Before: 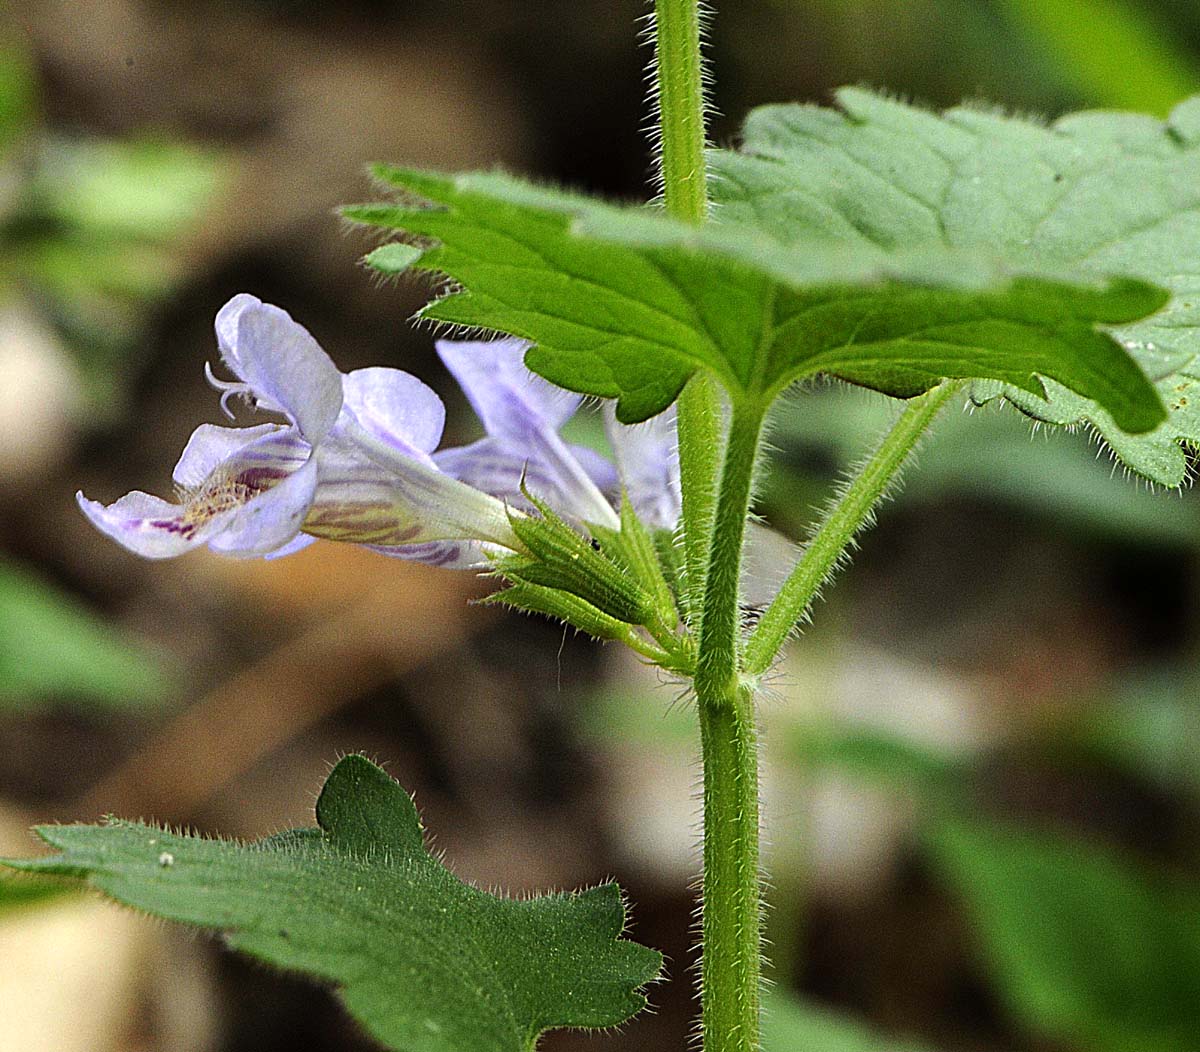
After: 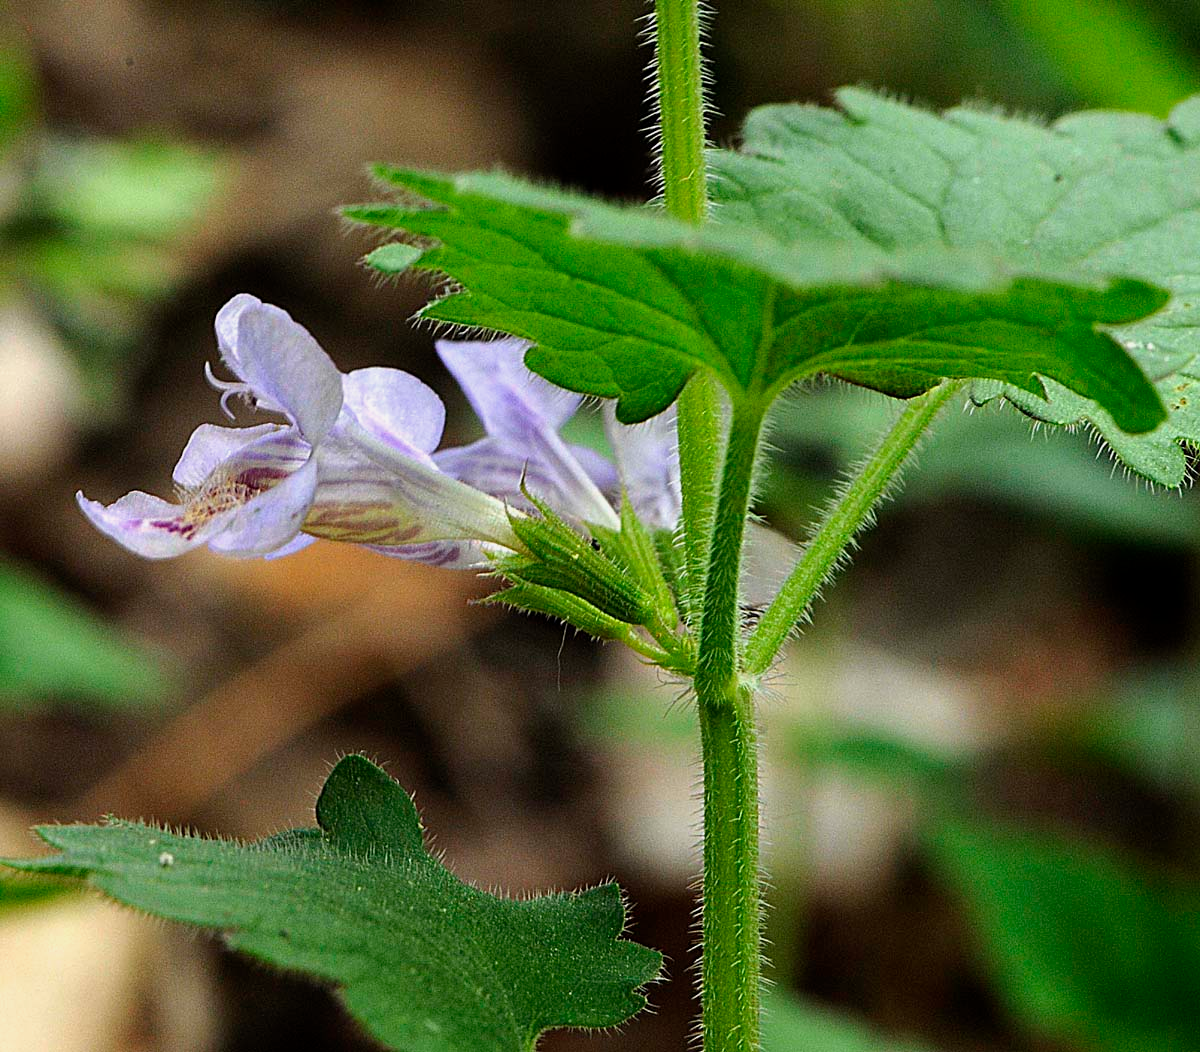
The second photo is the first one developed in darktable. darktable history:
base curve: preserve colors none
exposure: exposure -0.153 EV, compensate highlight preservation false
